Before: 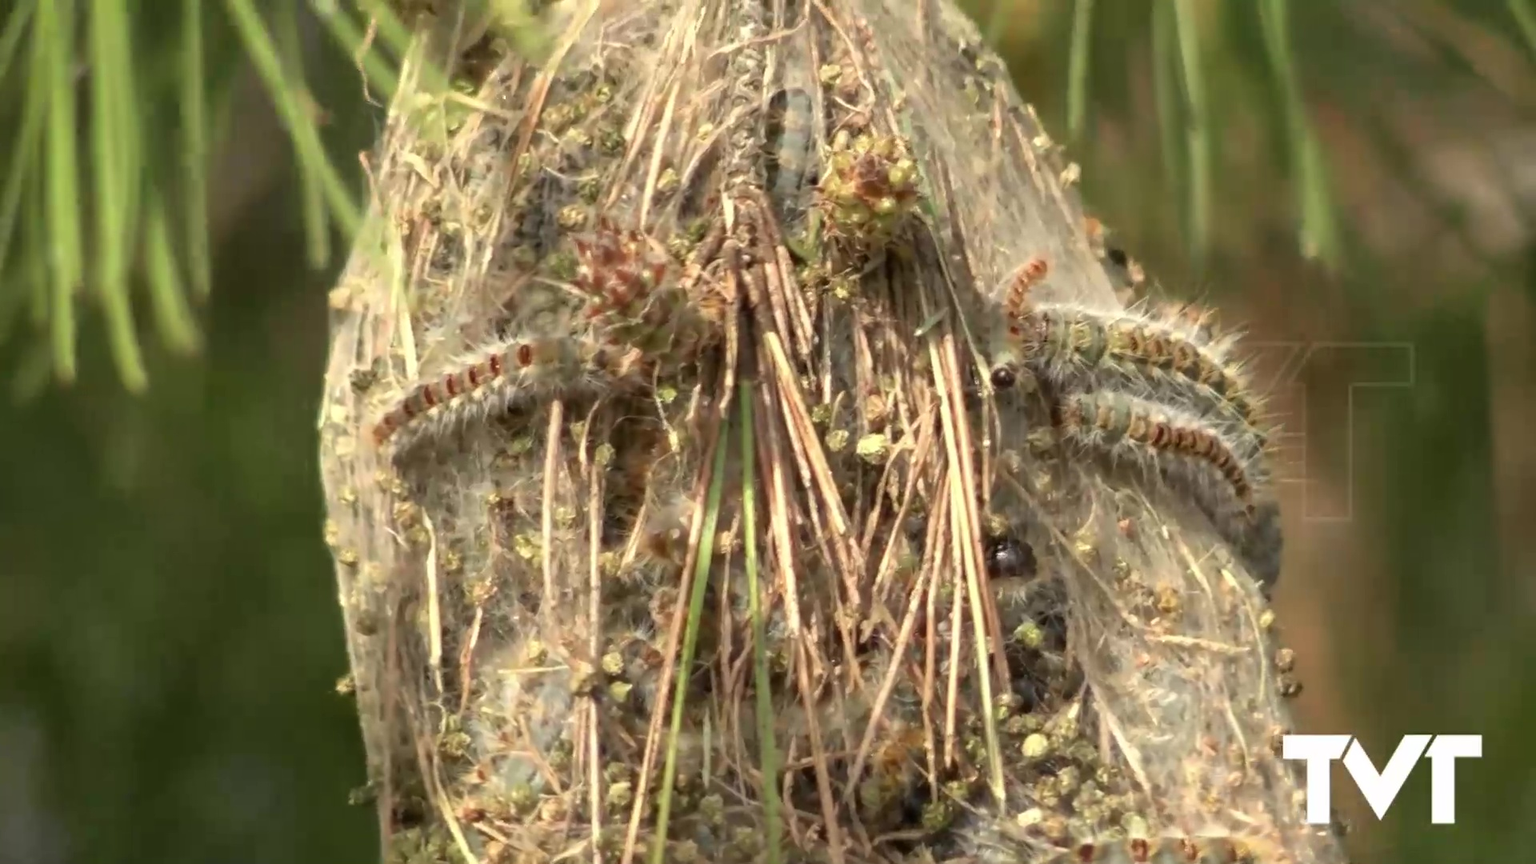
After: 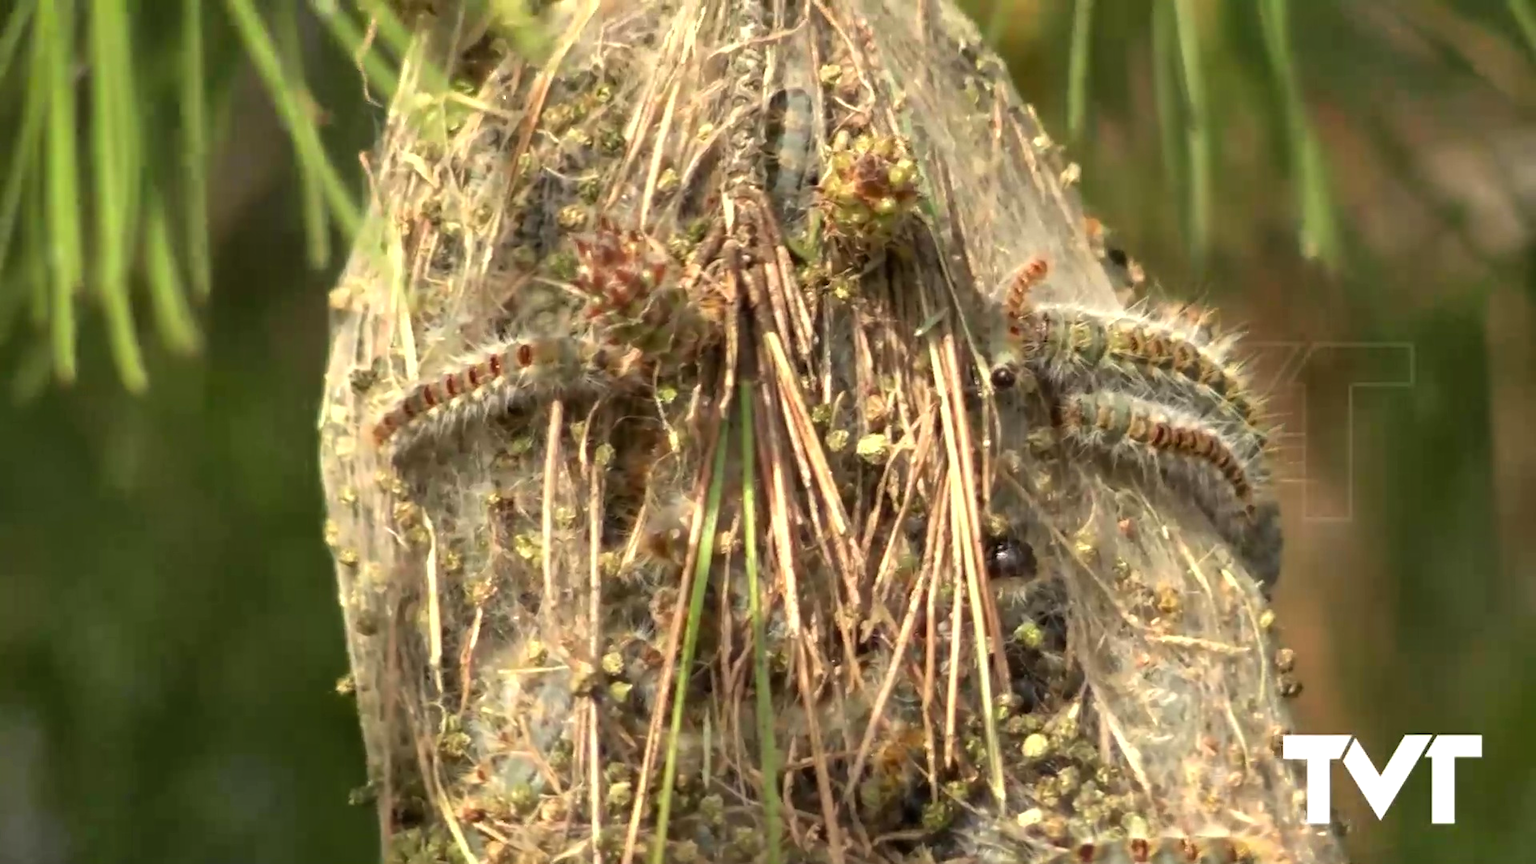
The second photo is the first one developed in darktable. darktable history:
shadows and highlights: shadows 37.27, highlights -28.18, soften with gaussian
color balance: contrast 8.5%, output saturation 105%
